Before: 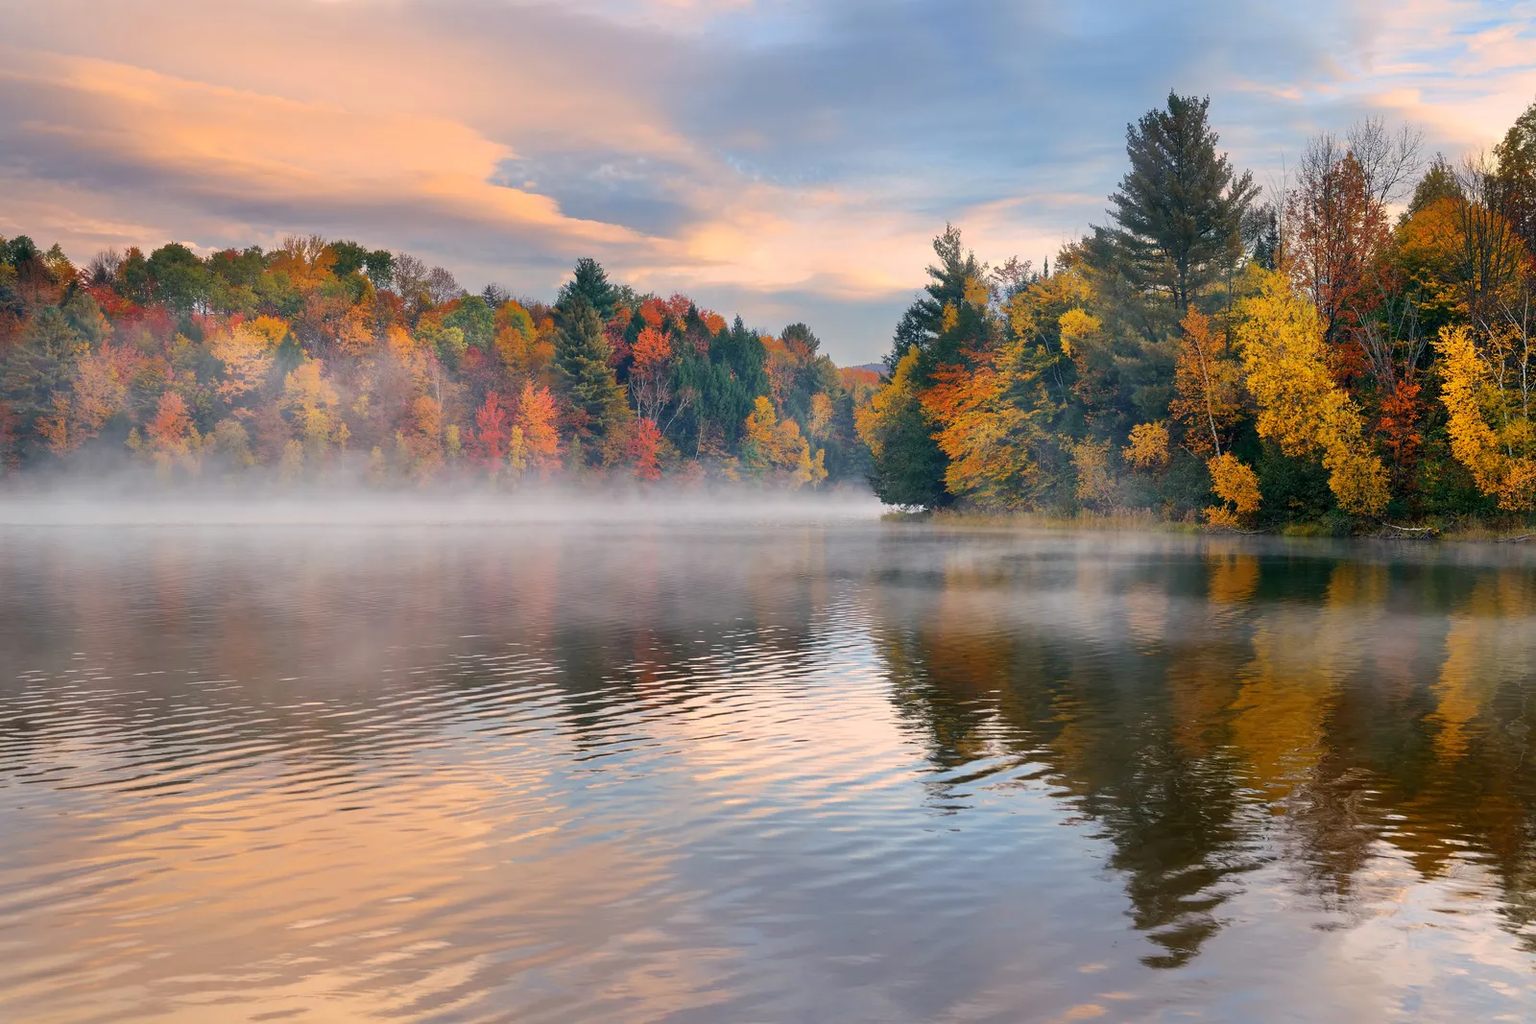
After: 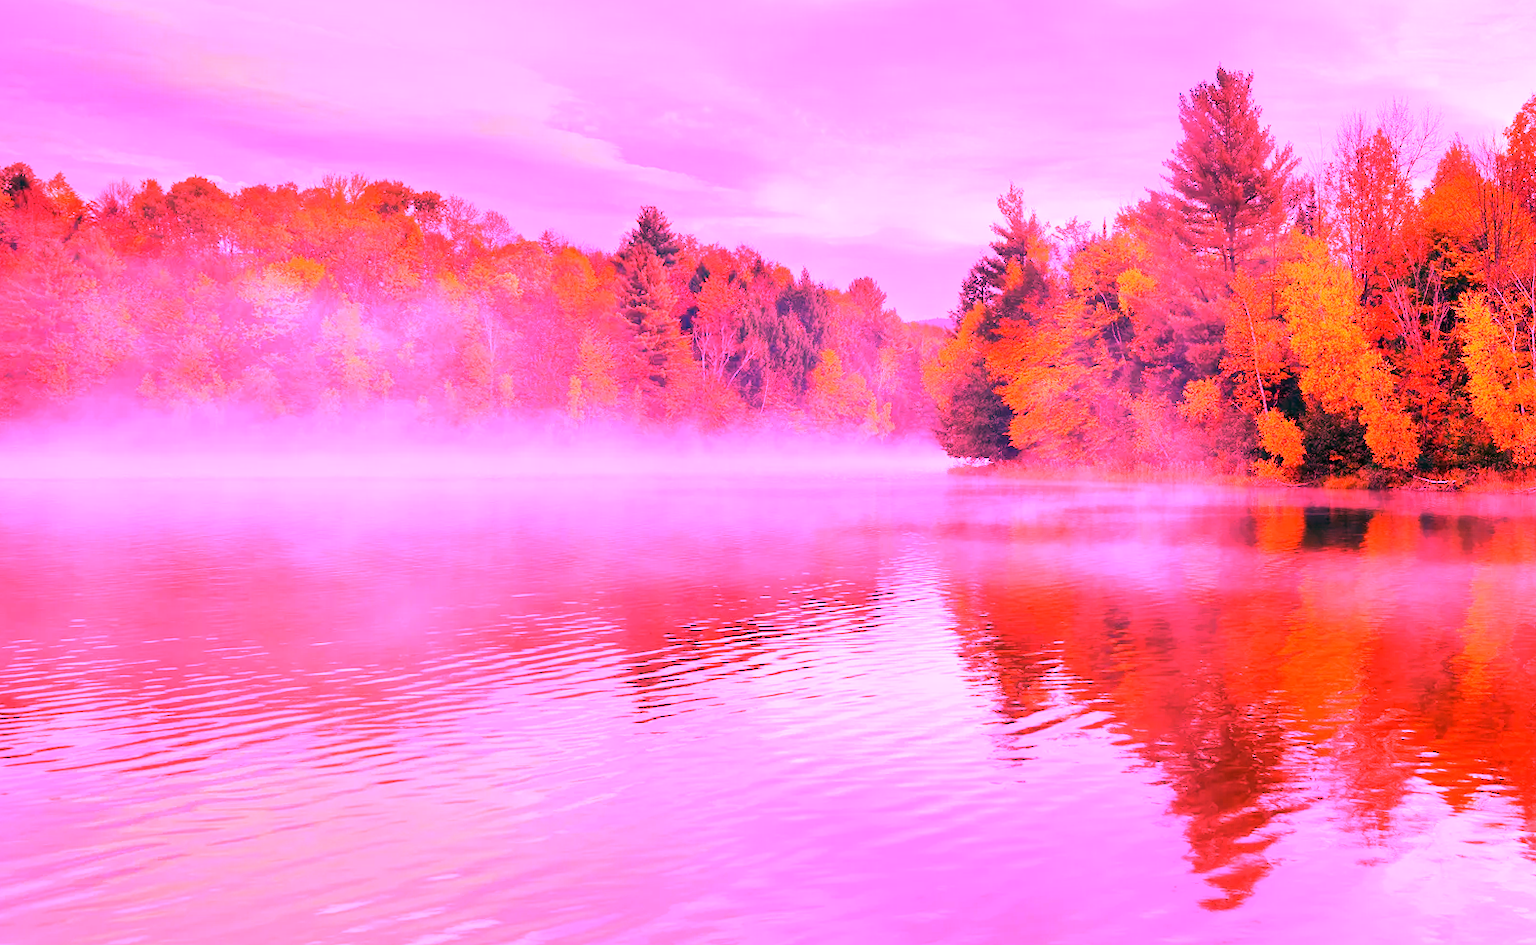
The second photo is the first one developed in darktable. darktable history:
white balance: red 4.26, blue 1.802
rotate and perspective: rotation -0.013°, lens shift (vertical) -0.027, lens shift (horizontal) 0.178, crop left 0.016, crop right 0.989, crop top 0.082, crop bottom 0.918
levels: mode automatic
